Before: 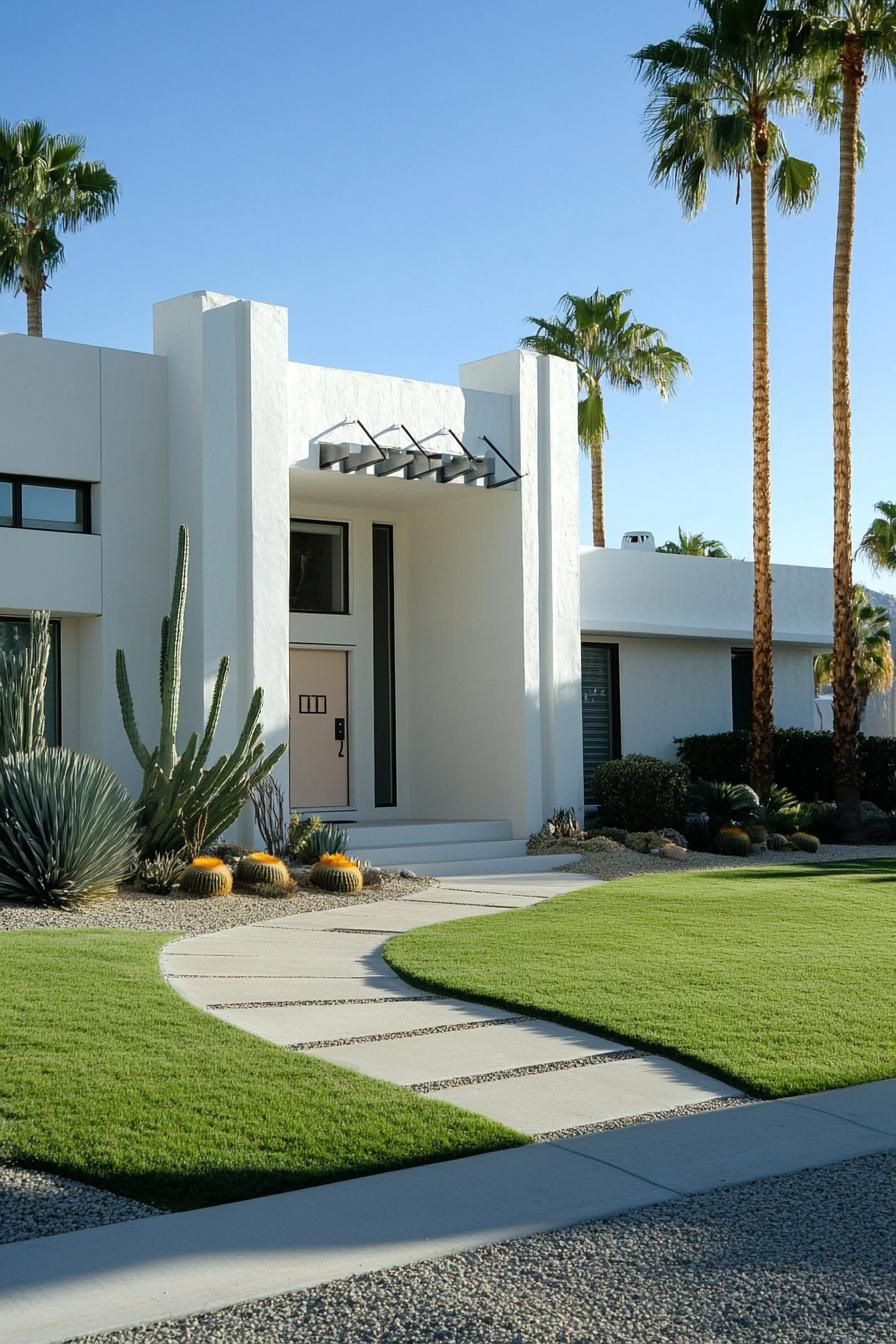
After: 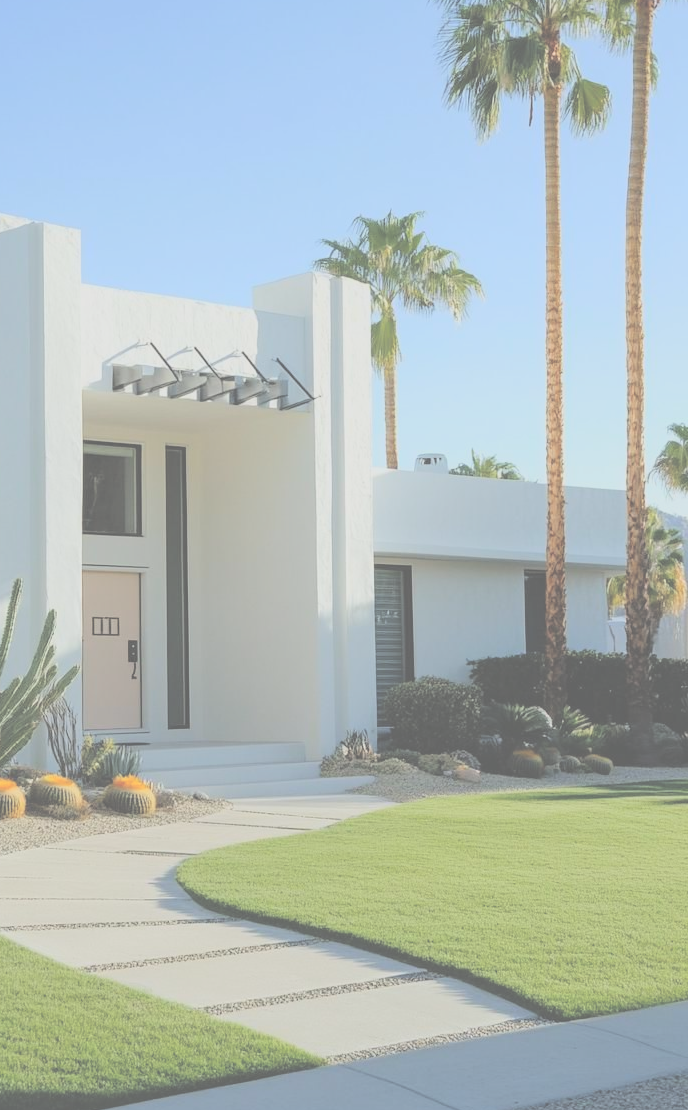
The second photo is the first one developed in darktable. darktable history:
exposure: black level correction -0.018, exposure -1.079 EV, compensate highlight preservation false
contrast brightness saturation: brightness 0.996
tone equalizer: on, module defaults
crop: left 23.148%, top 5.817%, bottom 11.565%
